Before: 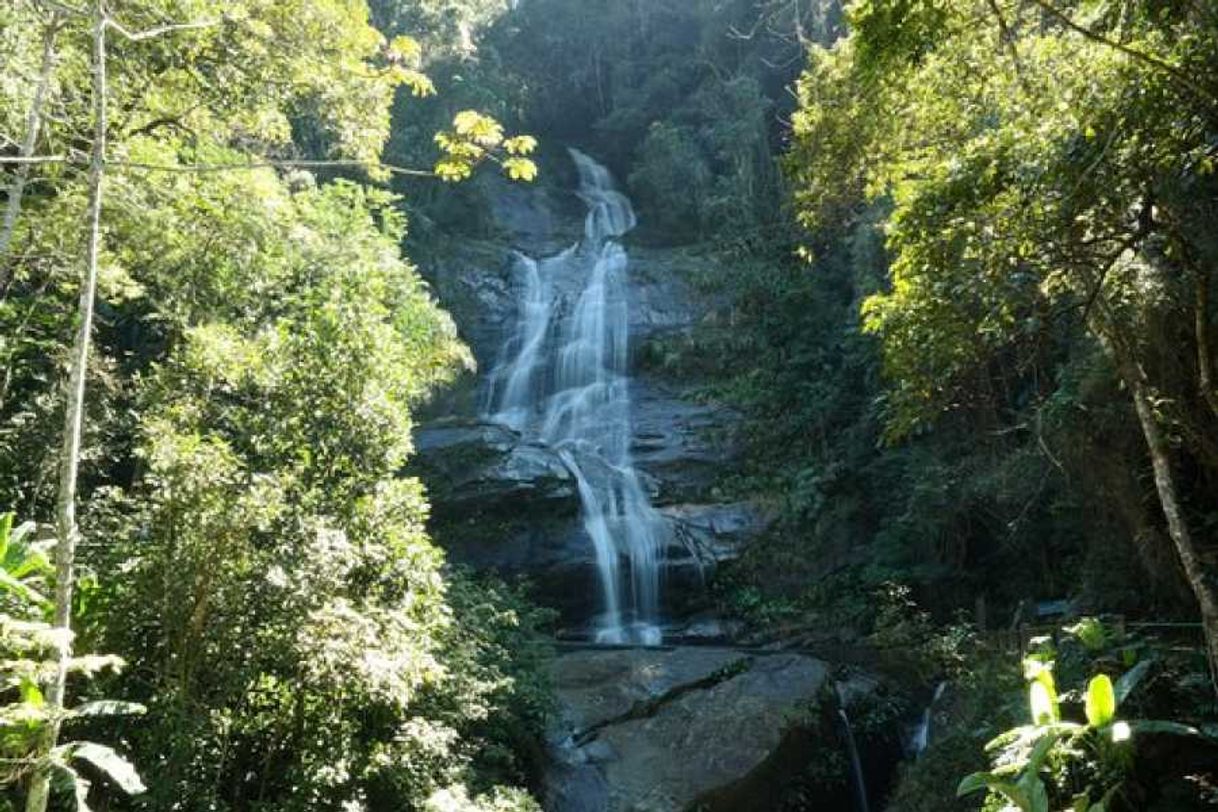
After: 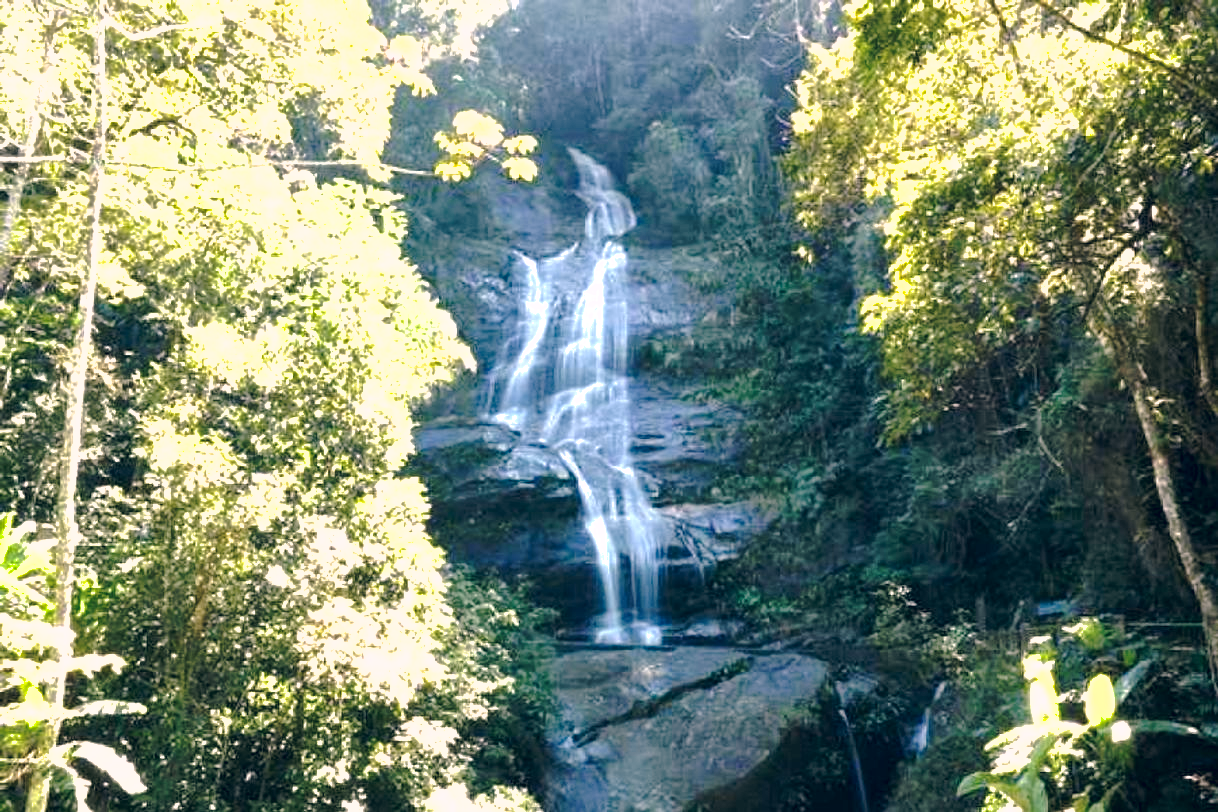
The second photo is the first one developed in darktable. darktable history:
base curve: curves: ch0 [(0, 0) (0.073, 0.04) (0.157, 0.139) (0.492, 0.492) (0.758, 0.758) (1, 1)], preserve colors none
shadows and highlights: on, module defaults
exposure: black level correction 0.001, exposure 1.399 EV, compensate exposure bias true, compensate highlight preservation false
color correction: highlights a* 14.43, highlights b* 5.65, shadows a* -6.05, shadows b* -15.38, saturation 0.833
